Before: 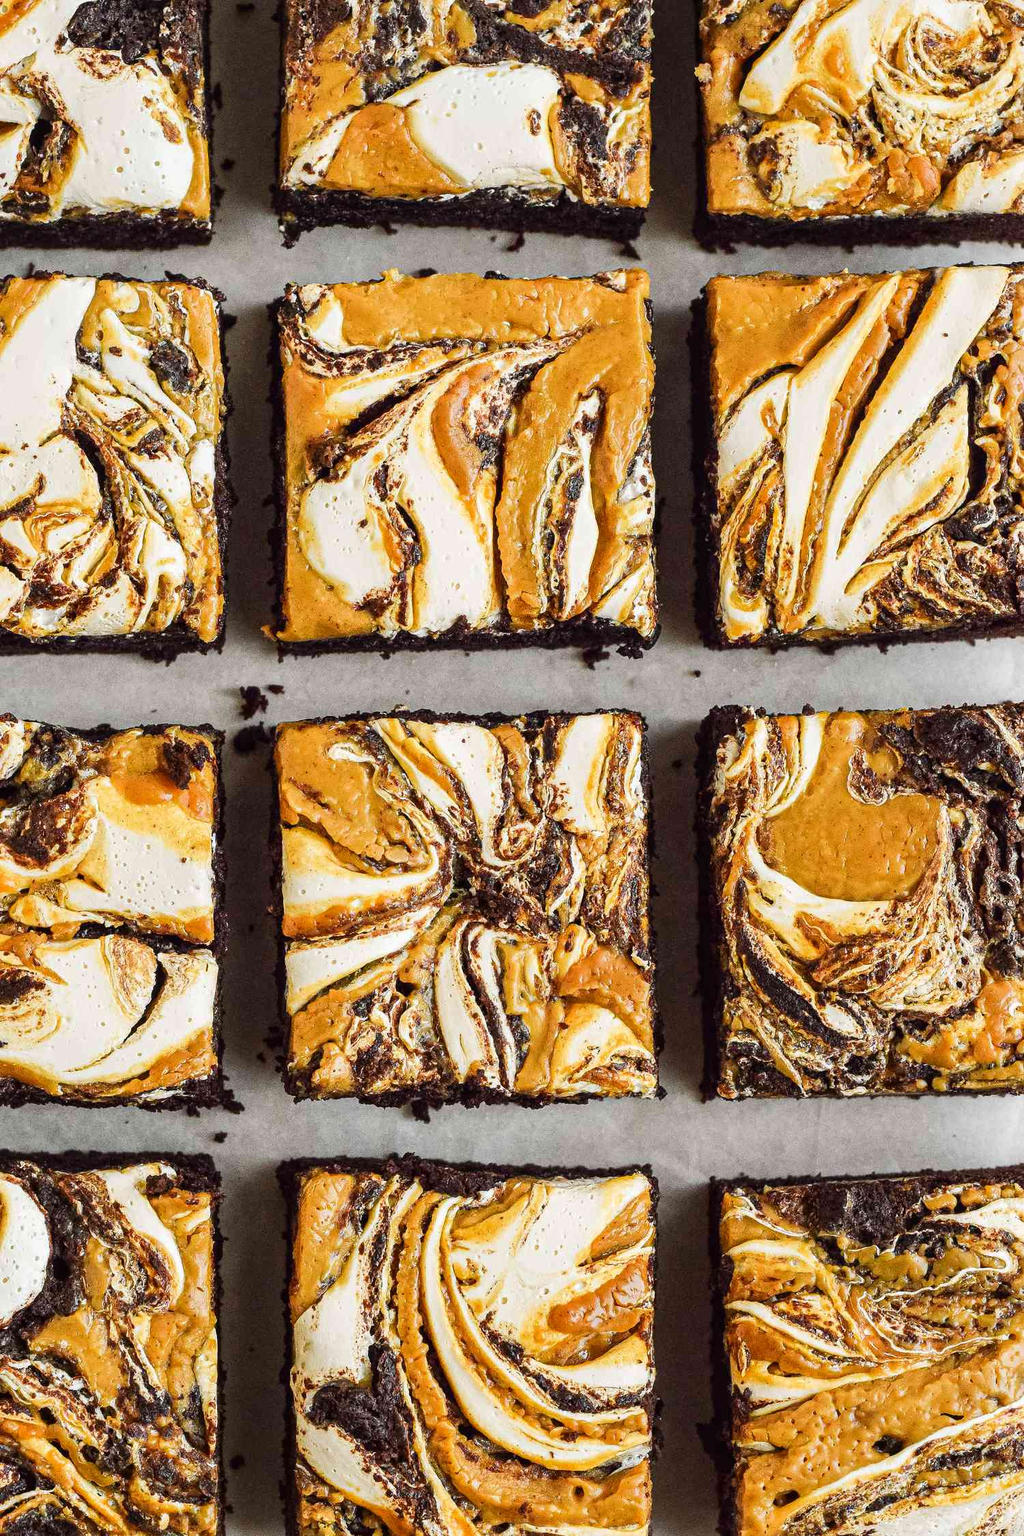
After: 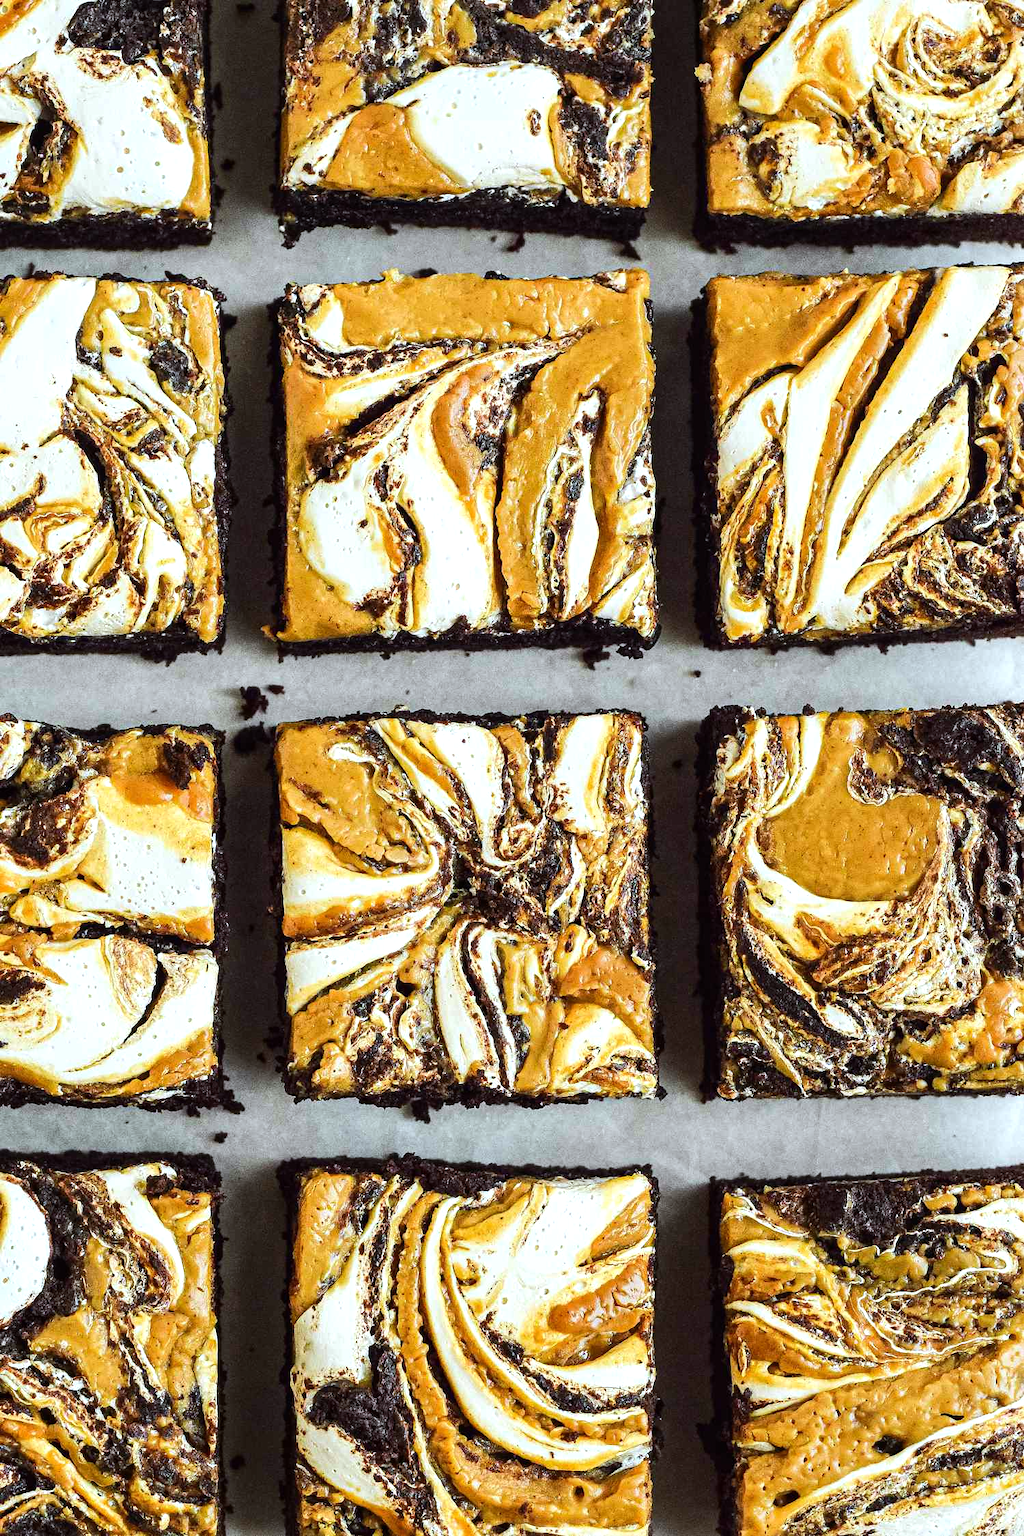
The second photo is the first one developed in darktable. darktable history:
white balance: red 0.925, blue 1.046
tone equalizer: -8 EV -0.417 EV, -7 EV -0.389 EV, -6 EV -0.333 EV, -5 EV -0.222 EV, -3 EV 0.222 EV, -2 EV 0.333 EV, -1 EV 0.389 EV, +0 EV 0.417 EV, edges refinement/feathering 500, mask exposure compensation -1.57 EV, preserve details no
